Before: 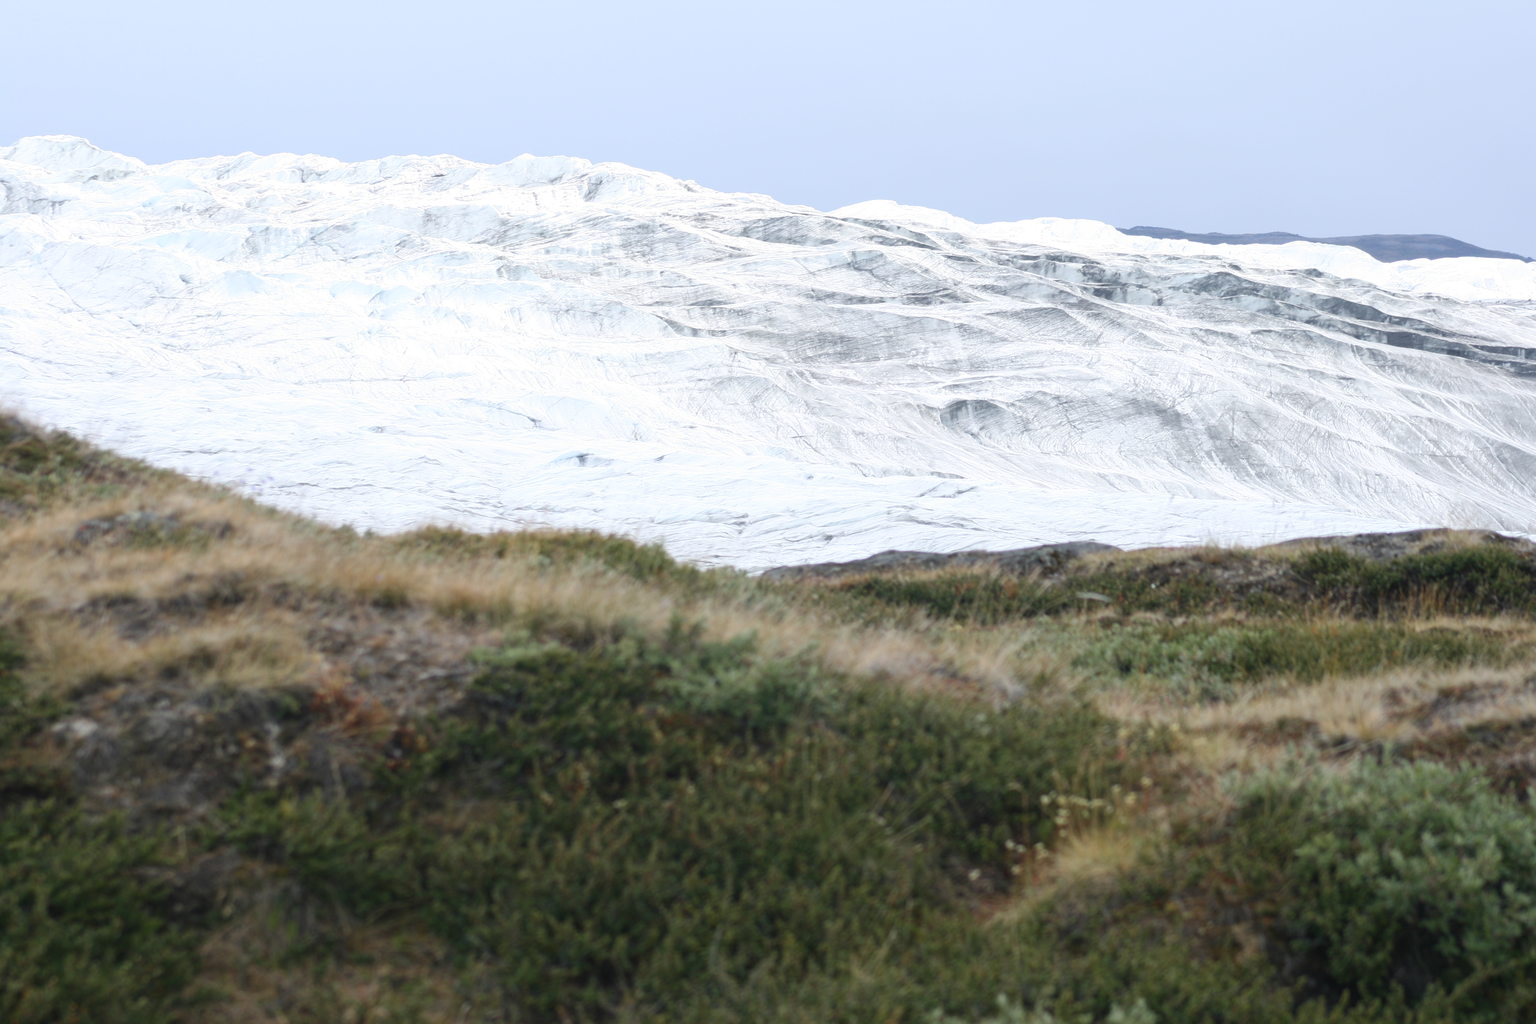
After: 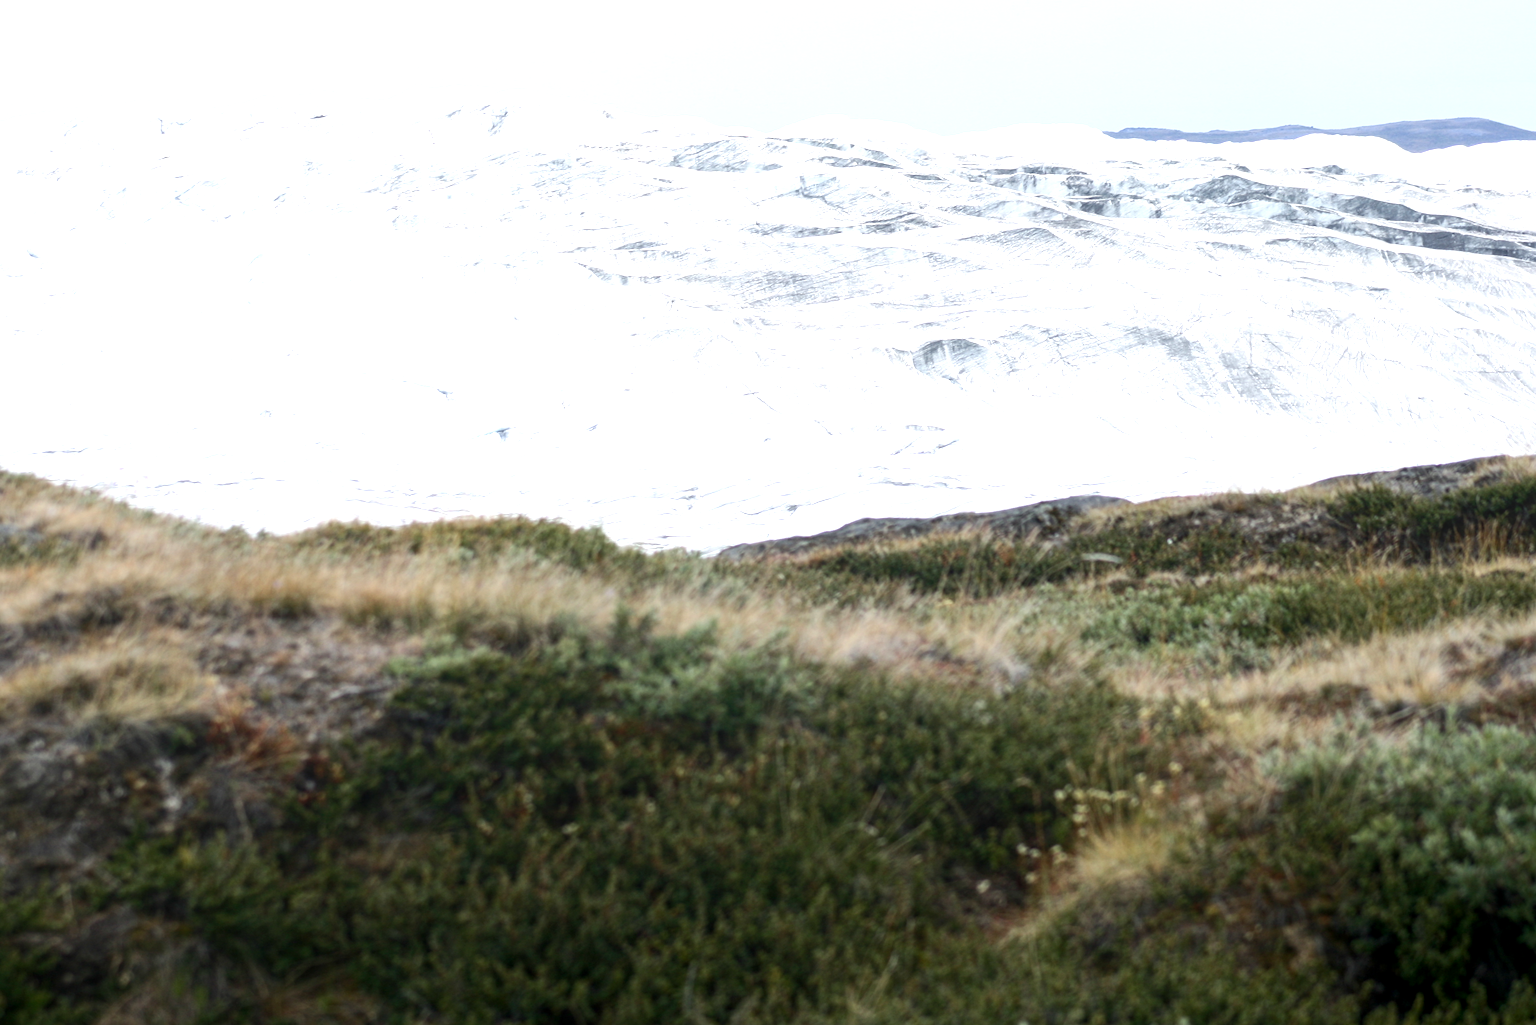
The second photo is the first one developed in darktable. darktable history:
local contrast: on, module defaults
contrast equalizer: octaves 7, y [[0.439, 0.44, 0.442, 0.457, 0.493, 0.498], [0.5 ×6], [0.5 ×6], [0 ×6], [0 ×6]]
crop and rotate: angle 3.36°, left 5.876%, top 5.71%
tone equalizer: -8 EV -0.716 EV, -7 EV -0.682 EV, -6 EV -0.619 EV, -5 EV -0.411 EV, -3 EV 0.379 EV, -2 EV 0.6 EV, -1 EV 0.682 EV, +0 EV 0.749 EV, edges refinement/feathering 500, mask exposure compensation -1.57 EV, preserve details no
exposure: black level correction 0.011, compensate exposure bias true, compensate highlight preservation false
